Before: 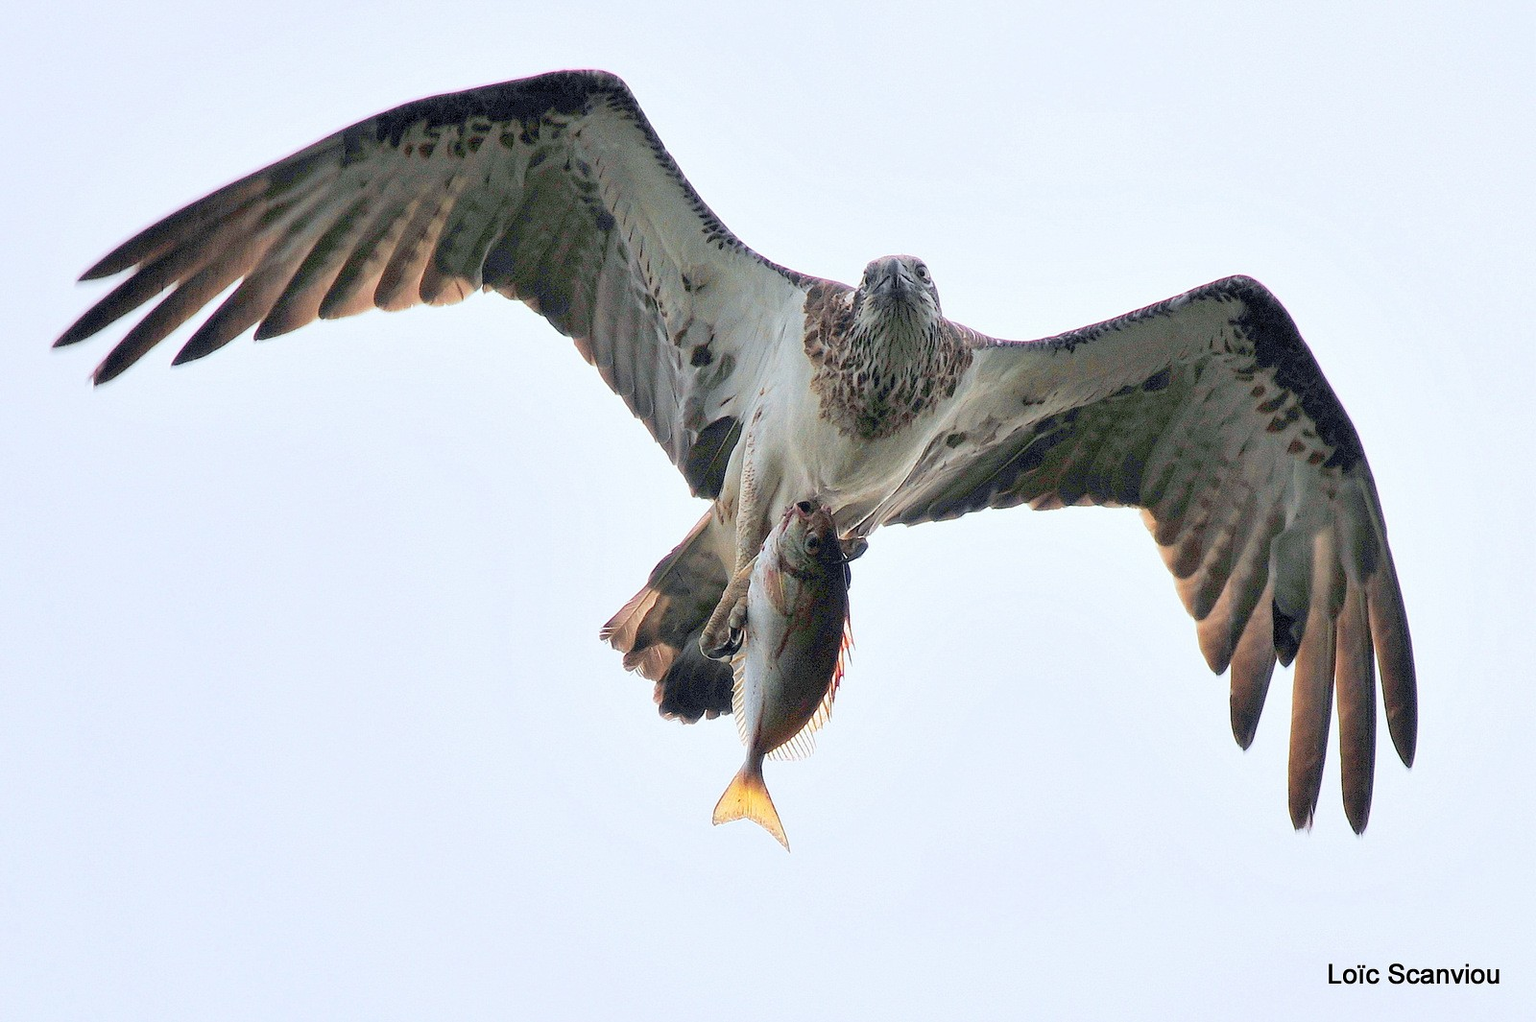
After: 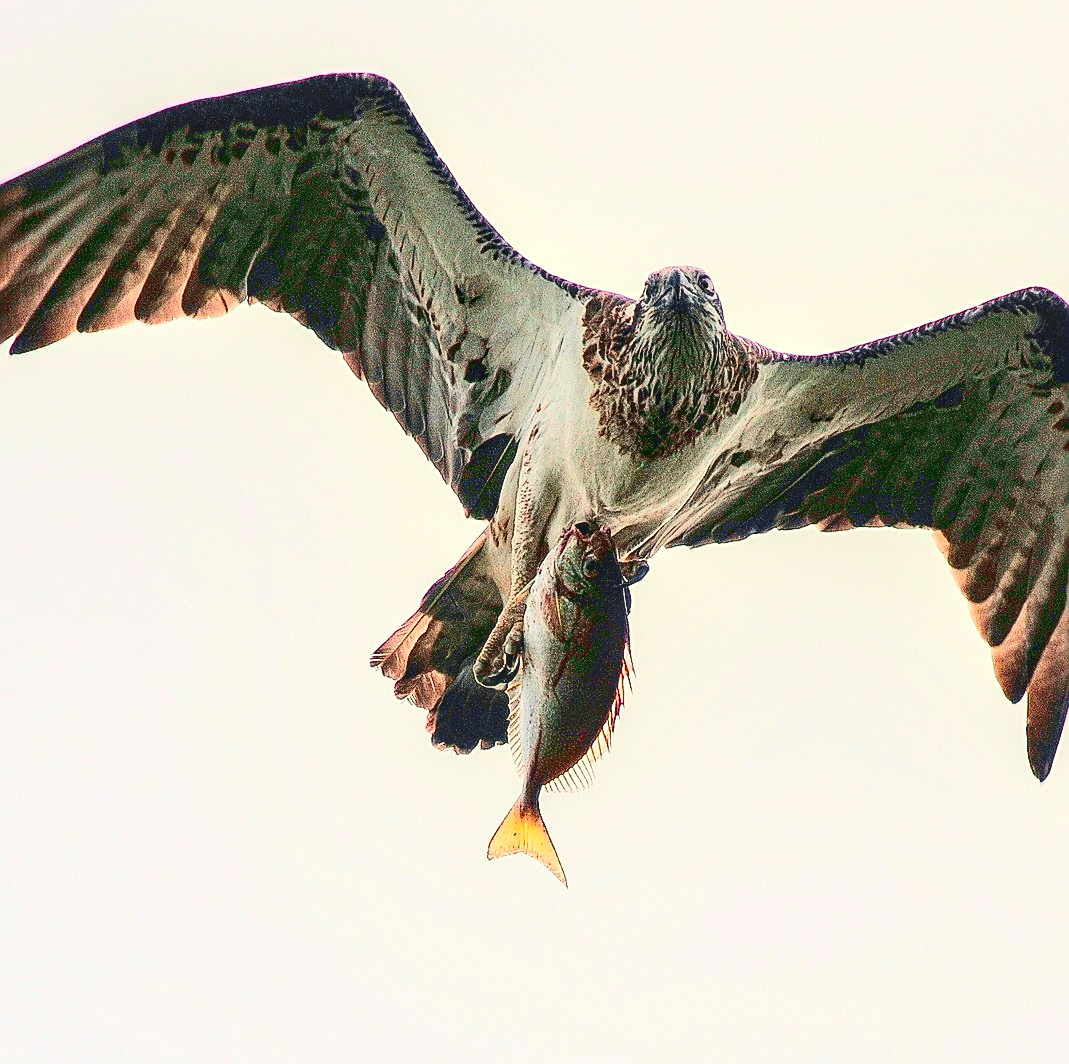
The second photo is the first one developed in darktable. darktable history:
crop and rotate: left 15.943%, right 17.238%
tone equalizer: -8 EV -0.394 EV, -7 EV -0.384 EV, -6 EV -0.309 EV, -5 EV -0.183 EV, -3 EV 0.199 EV, -2 EV 0.354 EV, -1 EV 0.38 EV, +0 EV 0.405 EV, edges refinement/feathering 500, mask exposure compensation -1.57 EV, preserve details no
contrast brightness saturation: contrast 0.207, brightness -0.106, saturation 0.215
local contrast: on, module defaults
color balance rgb: shadows lift › chroma 0.892%, shadows lift › hue 113.38°, highlights gain › chroma 3.022%, highlights gain › hue 73.97°, perceptual saturation grading › global saturation 20%, perceptual saturation grading › highlights -25.468%, perceptual saturation grading › shadows 49.455%
sharpen: amount 0.988
tone curve: curves: ch0 [(0, 0.049) (0.175, 0.178) (0.466, 0.498) (0.715, 0.767) (0.819, 0.851) (1, 0.961)]; ch1 [(0, 0) (0.437, 0.398) (0.476, 0.466) (0.505, 0.505) (0.534, 0.544) (0.595, 0.608) (0.641, 0.643) (1, 1)]; ch2 [(0, 0) (0.359, 0.379) (0.437, 0.44) (0.489, 0.495) (0.518, 0.537) (0.579, 0.579) (1, 1)], color space Lab, independent channels, preserve colors none
